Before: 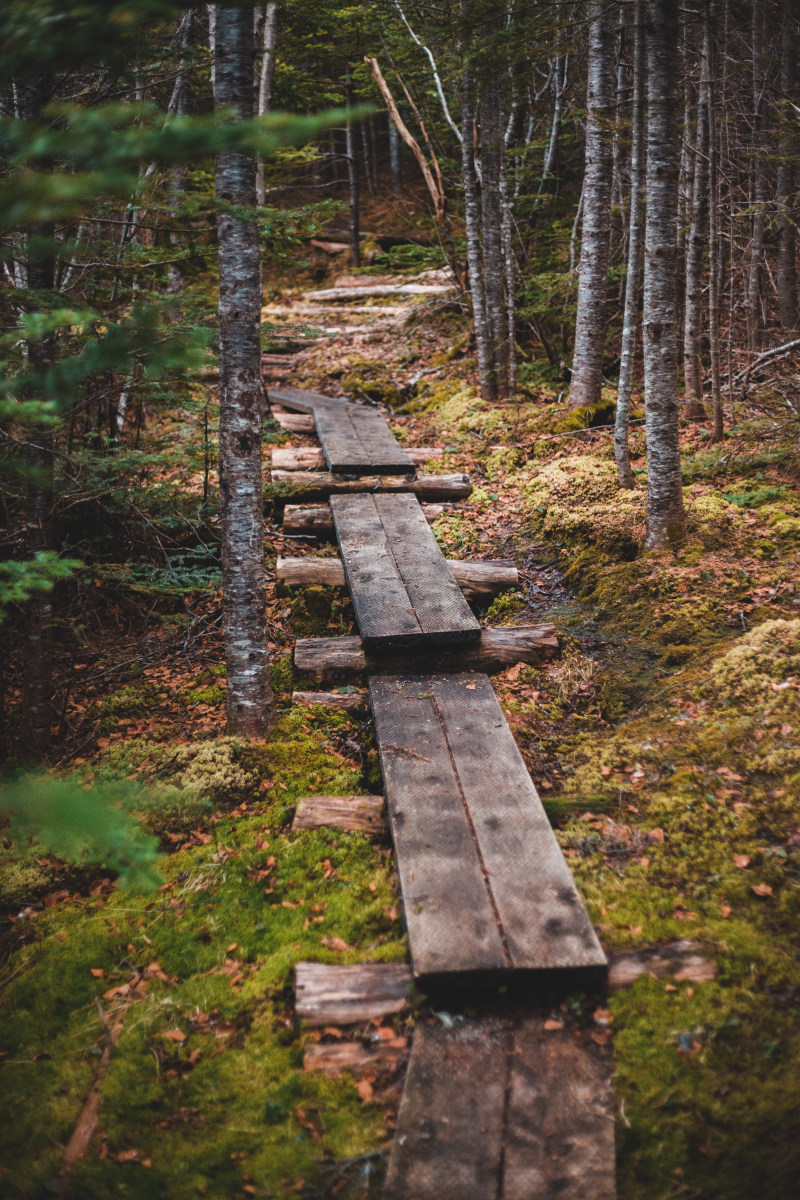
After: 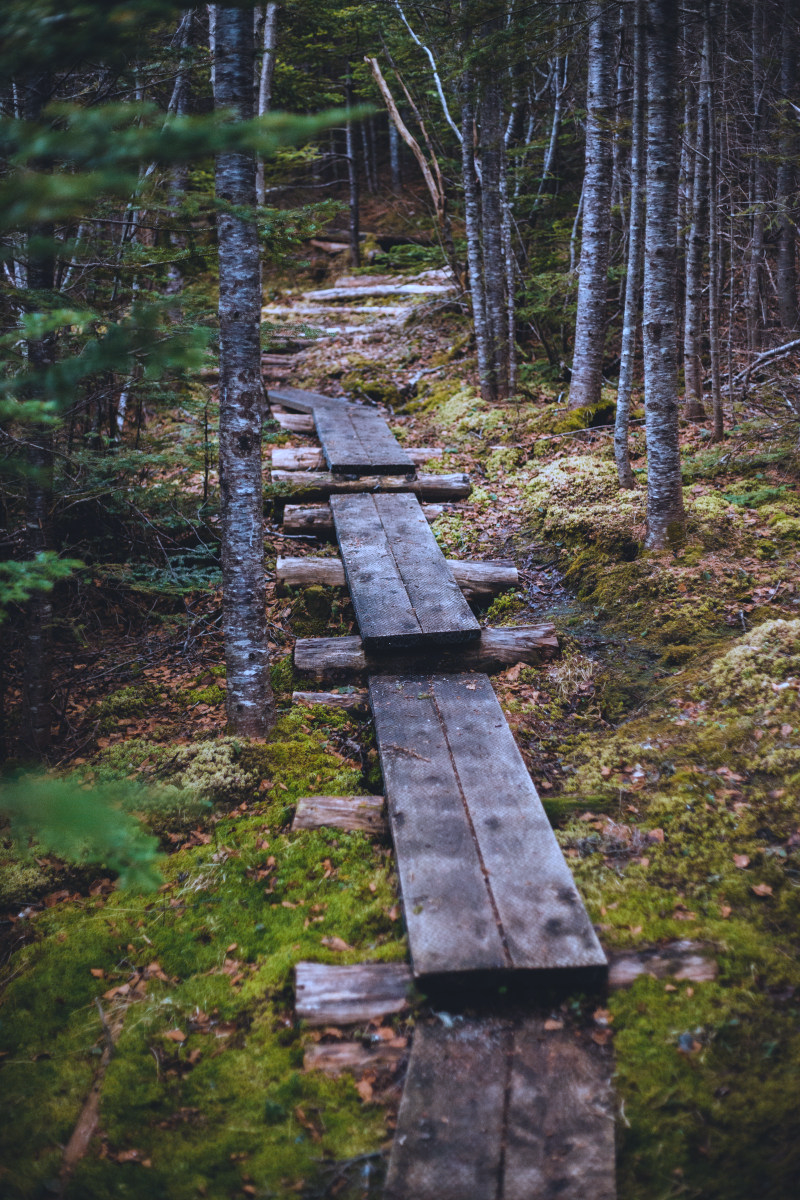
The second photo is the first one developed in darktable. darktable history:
white balance: red 0.871, blue 1.249
bloom: size 13.65%, threshold 98.39%, strength 4.82%
